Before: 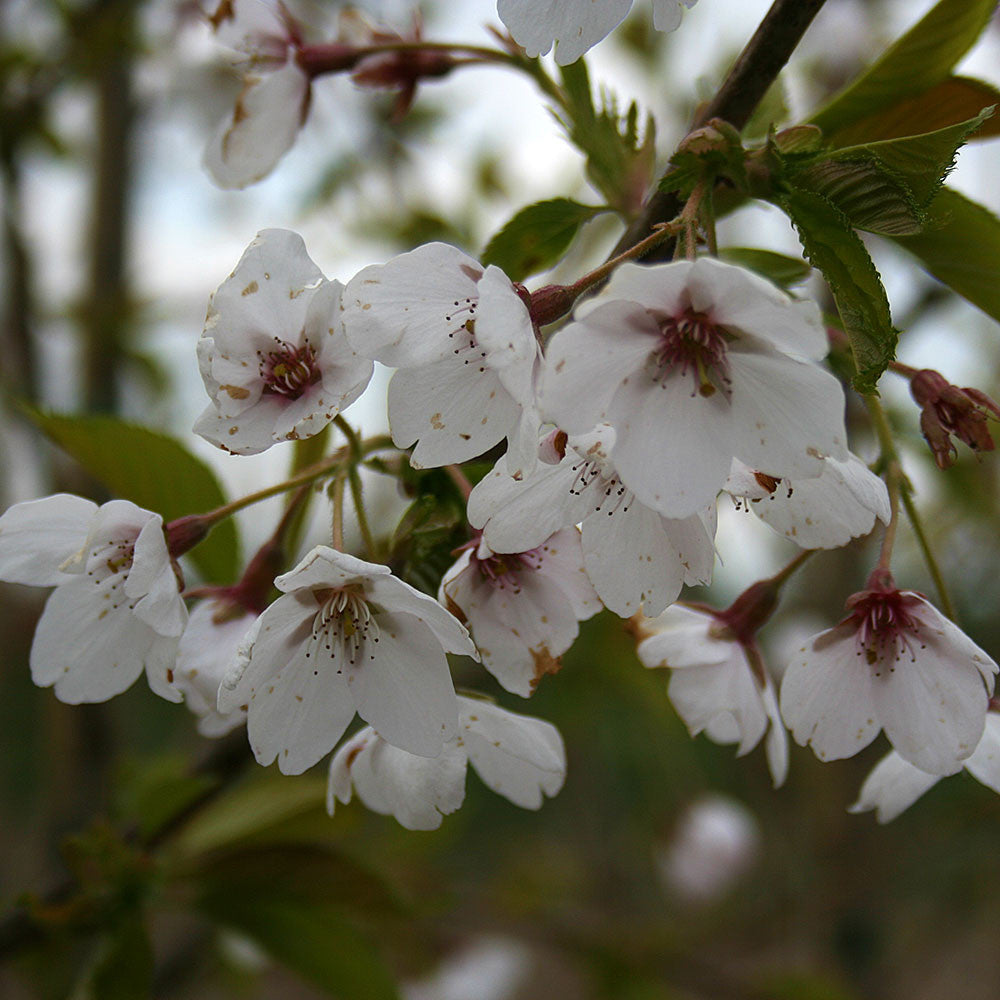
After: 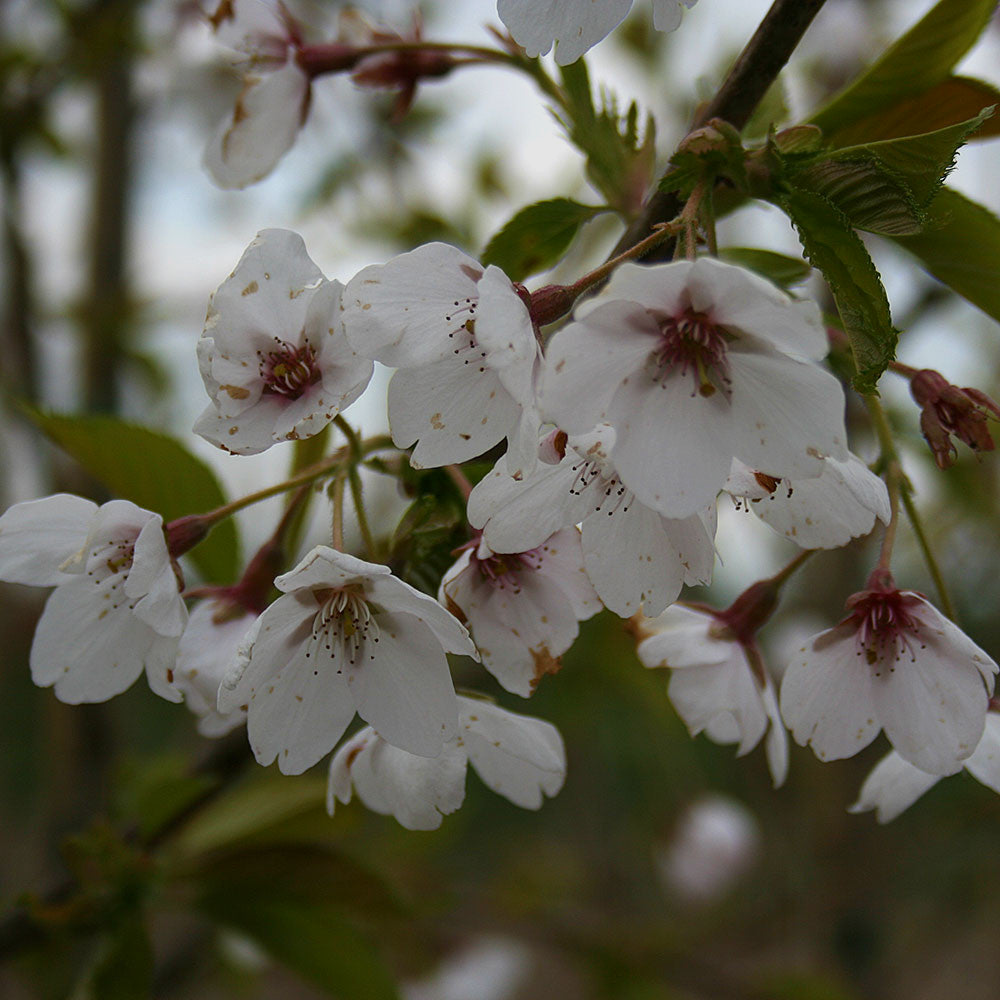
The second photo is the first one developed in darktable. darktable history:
shadows and highlights: radius 121.13, shadows 21.4, white point adjustment -9.72, highlights -14.39, soften with gaussian
contrast brightness saturation: saturation -0.05
